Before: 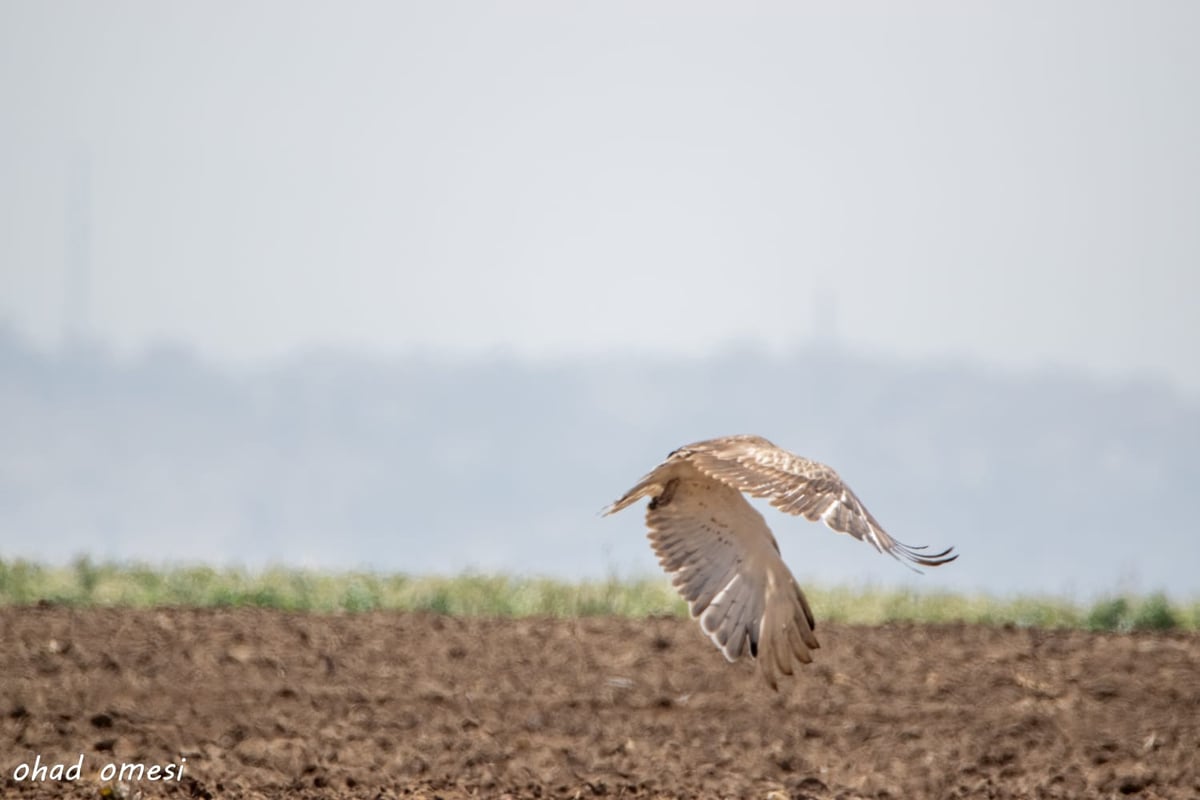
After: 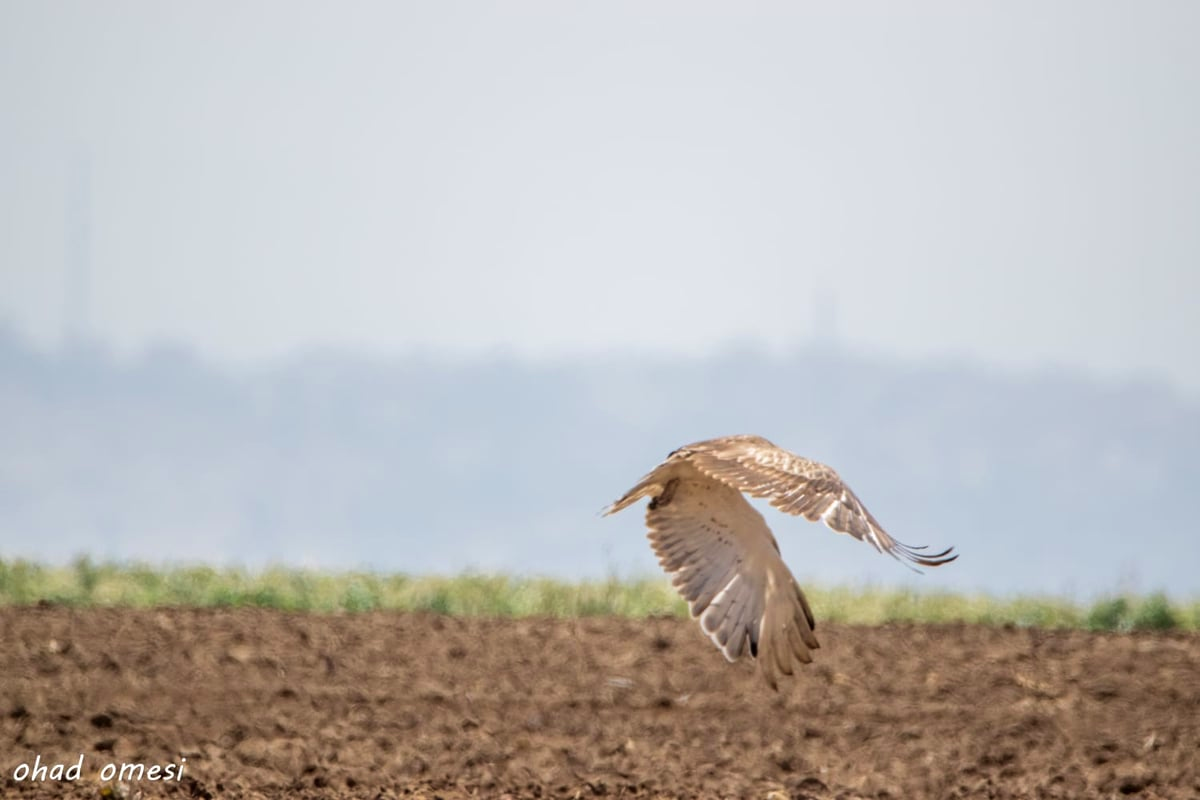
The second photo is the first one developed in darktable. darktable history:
velvia: on, module defaults
exposure: compensate highlight preservation false
